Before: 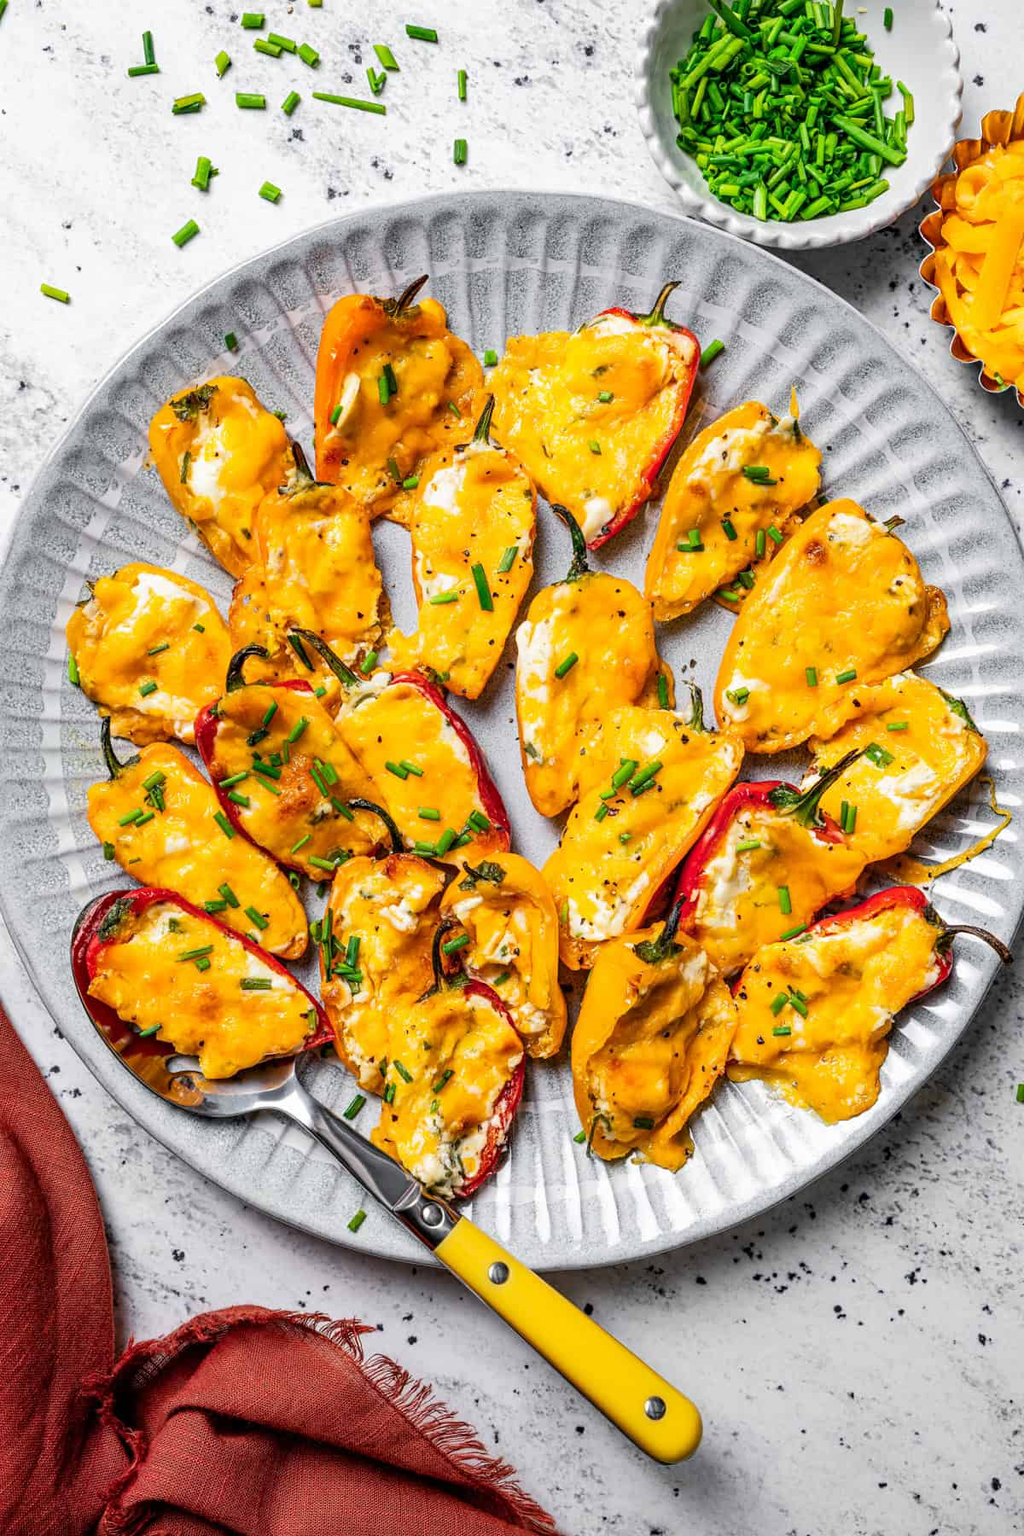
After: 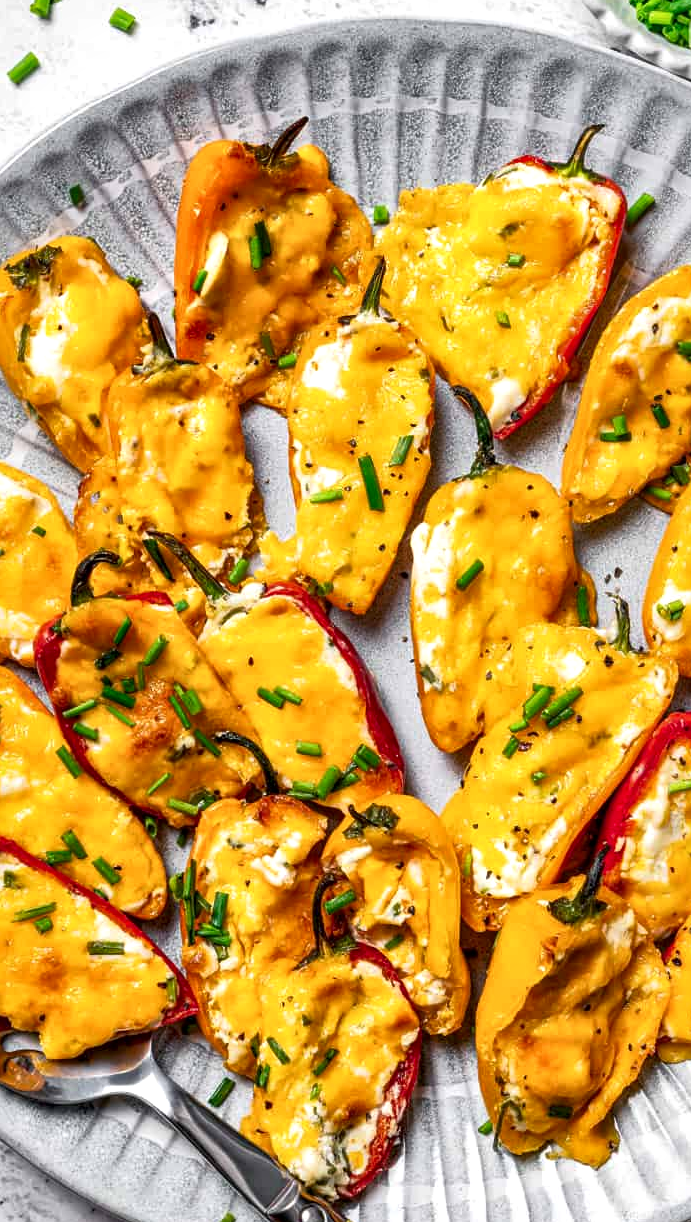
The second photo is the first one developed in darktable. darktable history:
crop: left 16.232%, top 11.391%, right 26.136%, bottom 20.686%
local contrast: mode bilateral grid, contrast 20, coarseness 49, detail 178%, midtone range 0.2
